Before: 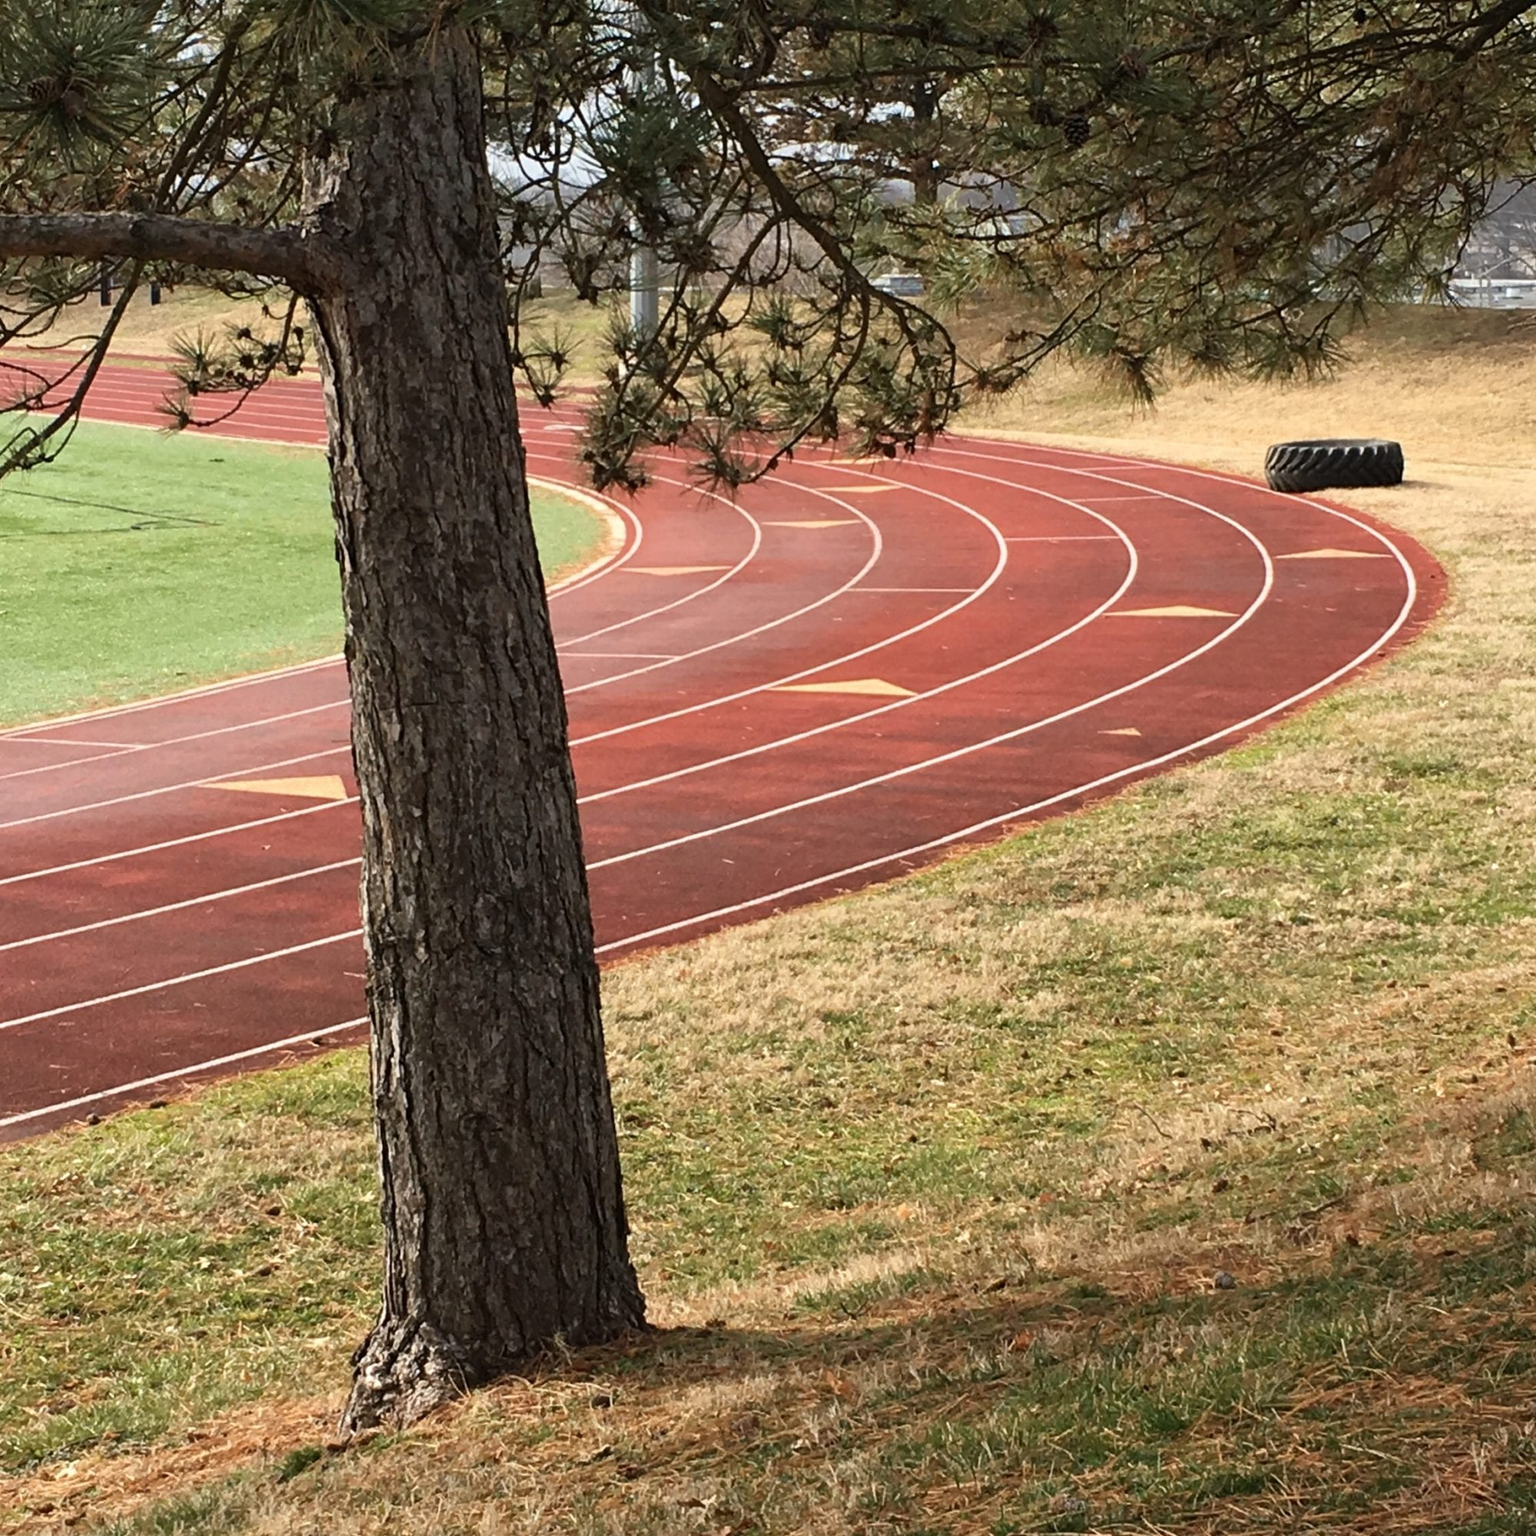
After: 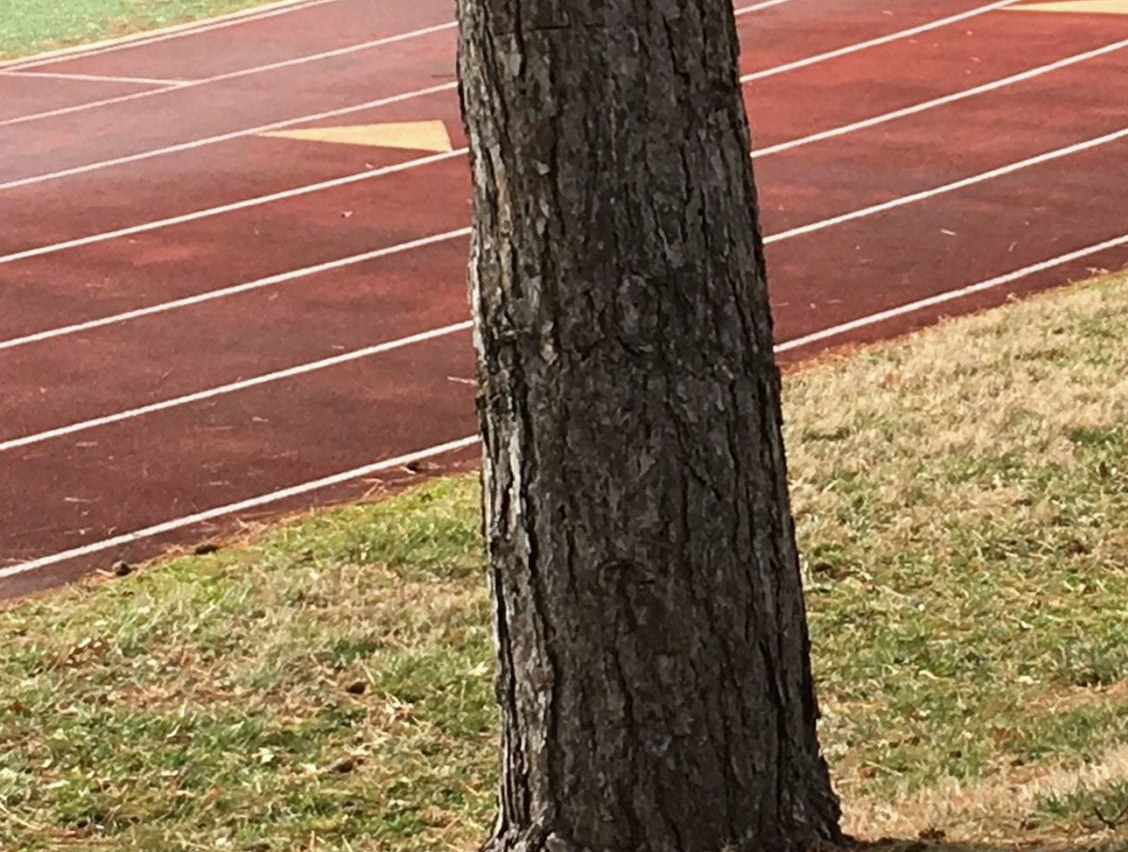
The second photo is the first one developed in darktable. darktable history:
white balance: red 0.982, blue 1.018
crop: top 44.483%, right 43.593%, bottom 12.892%
